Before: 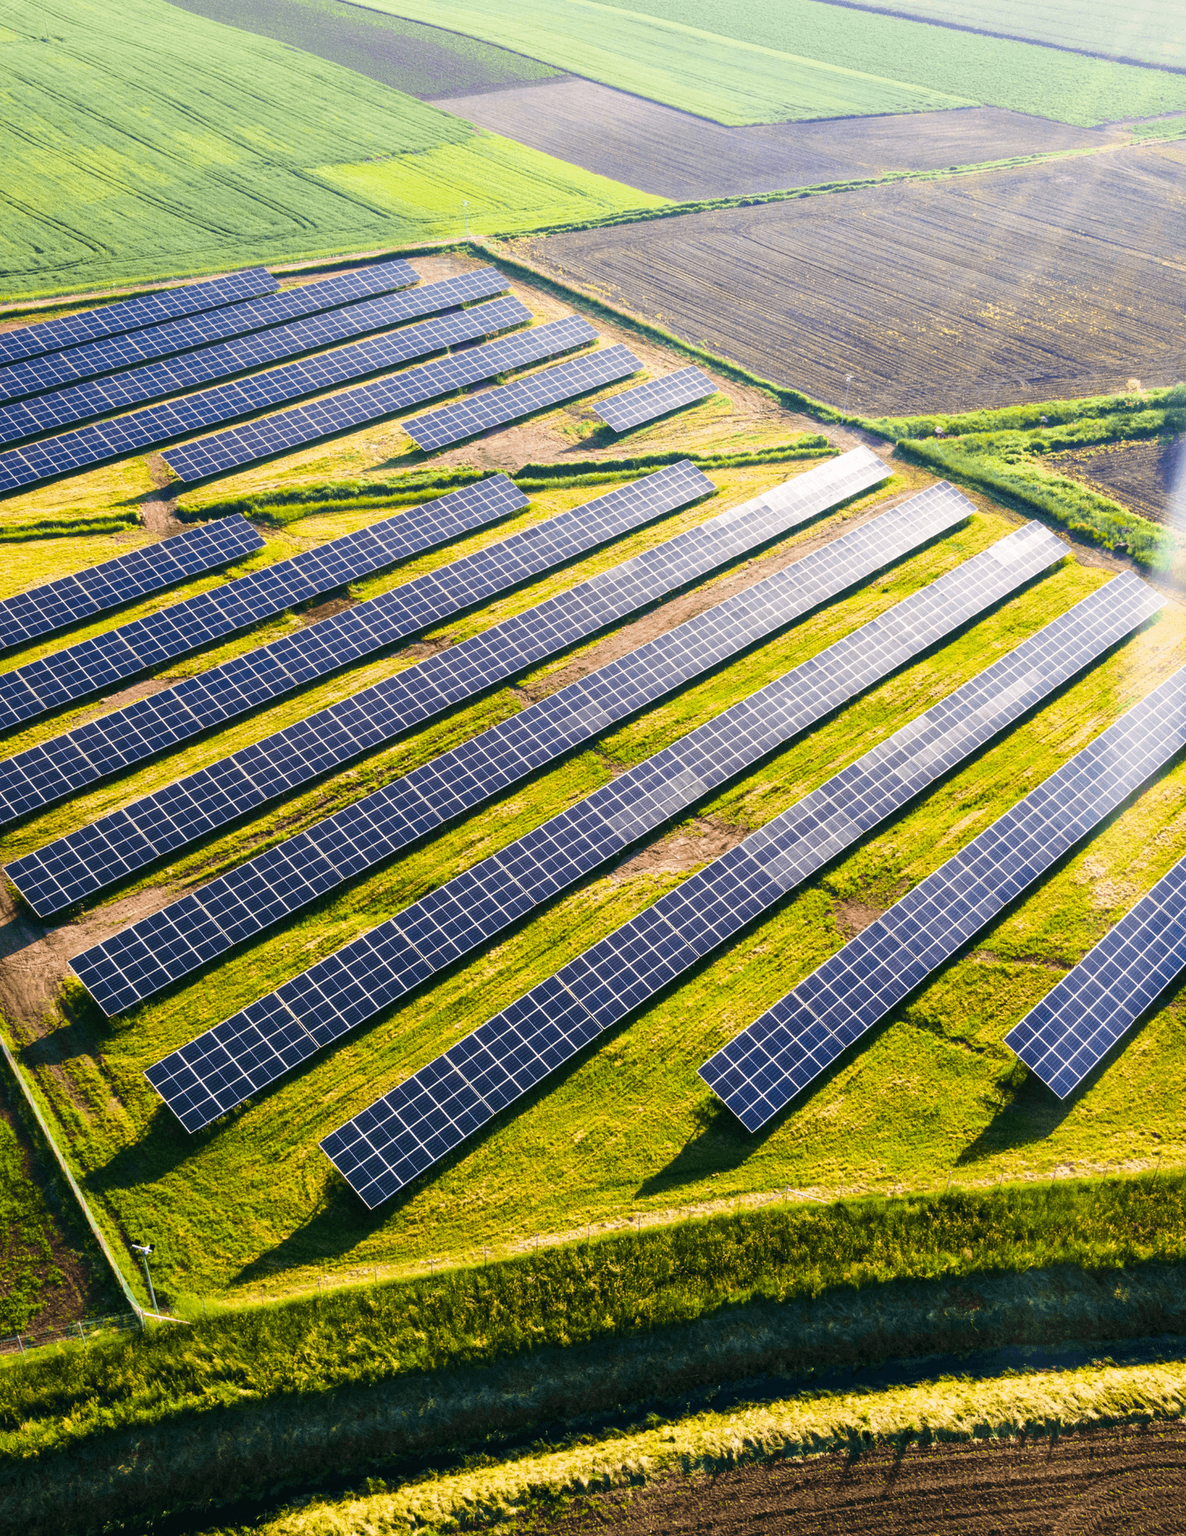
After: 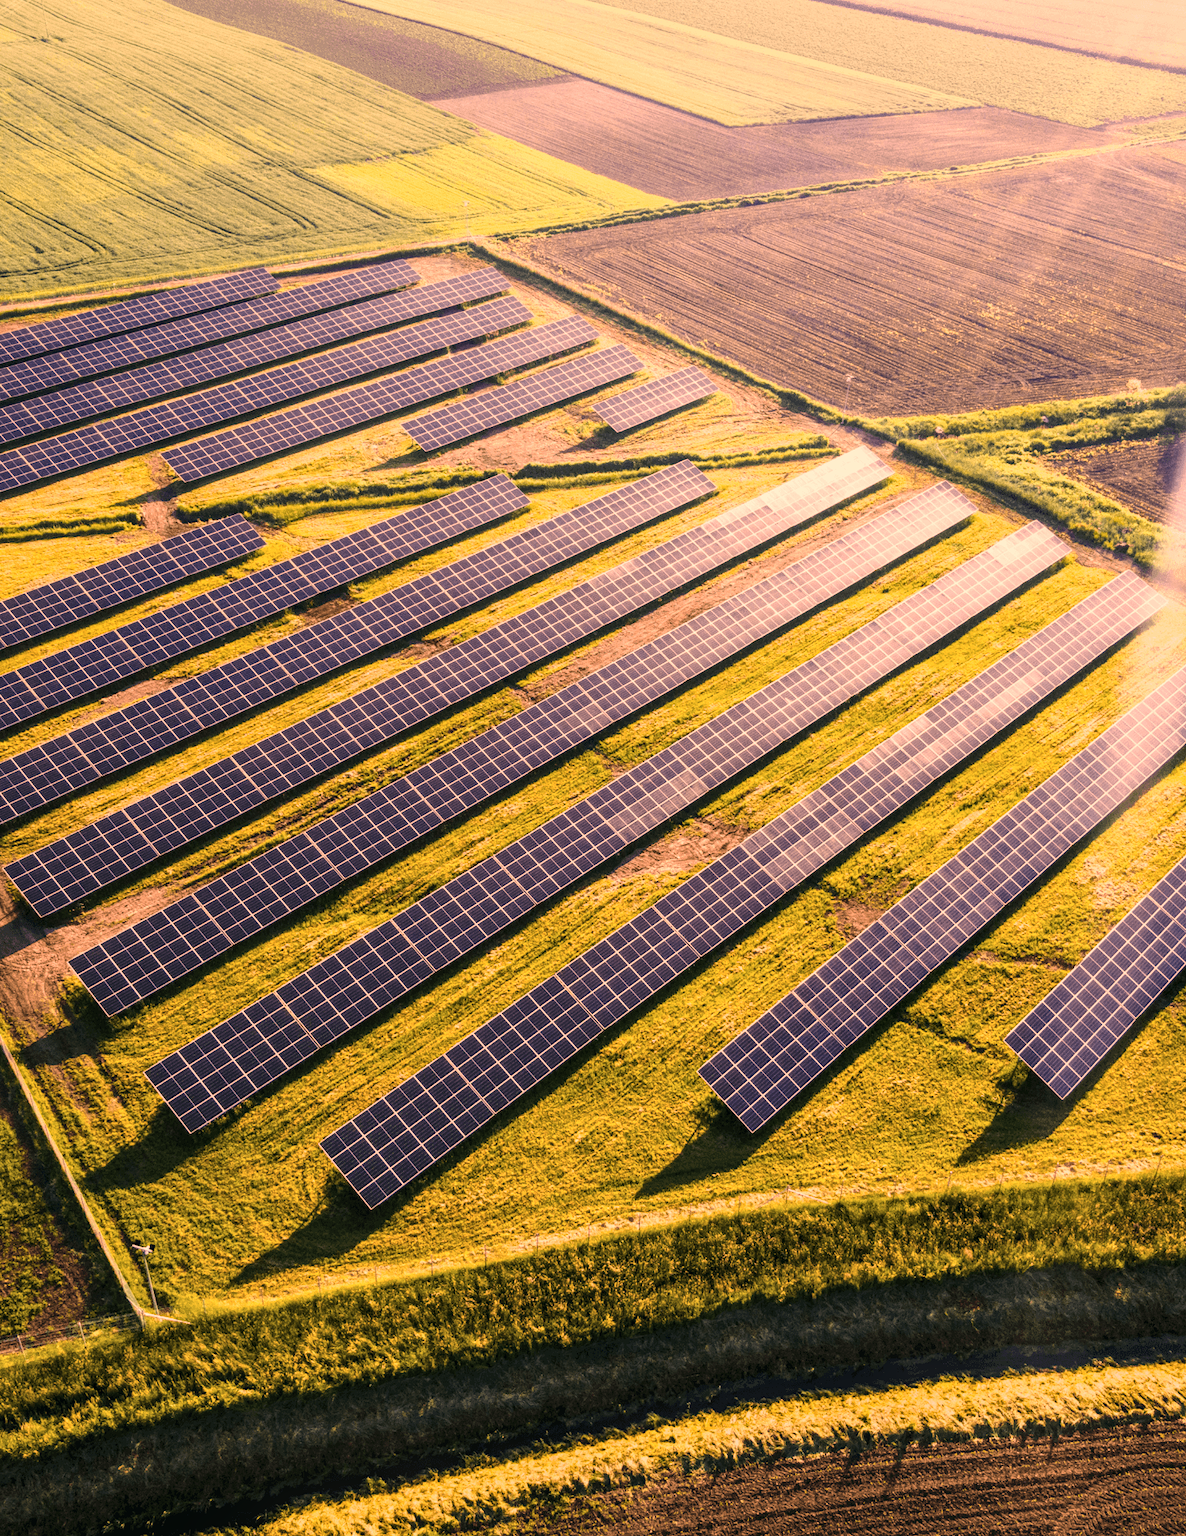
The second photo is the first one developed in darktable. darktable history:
local contrast: on, module defaults
color correction: highlights a* 40, highlights b* 40, saturation 0.69
